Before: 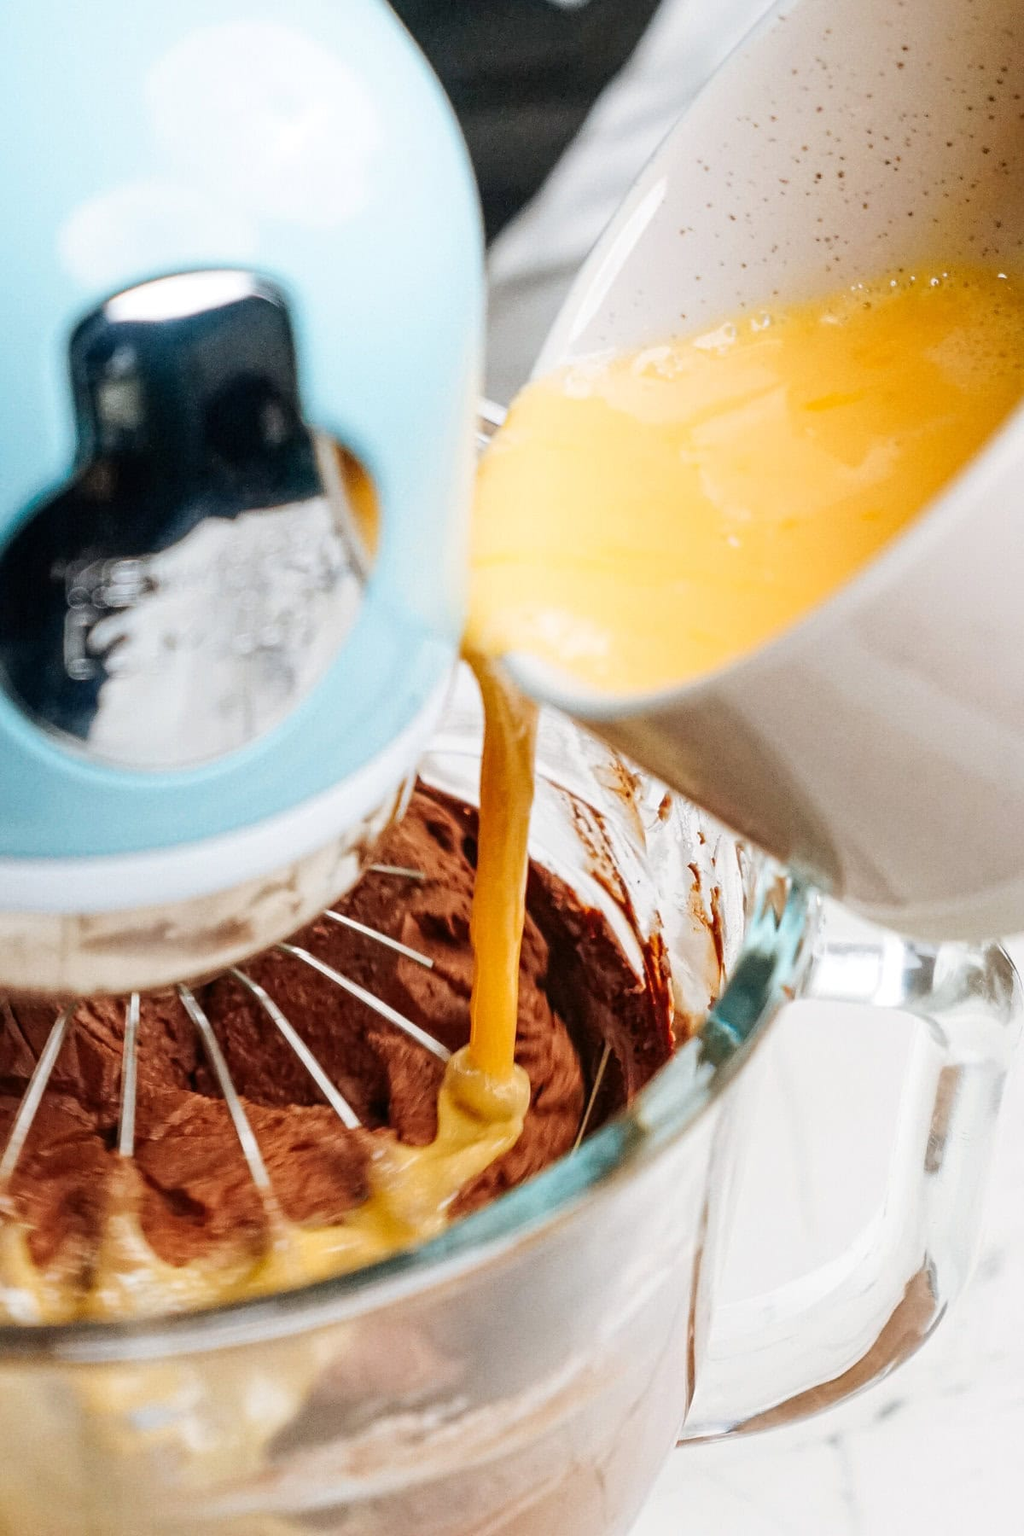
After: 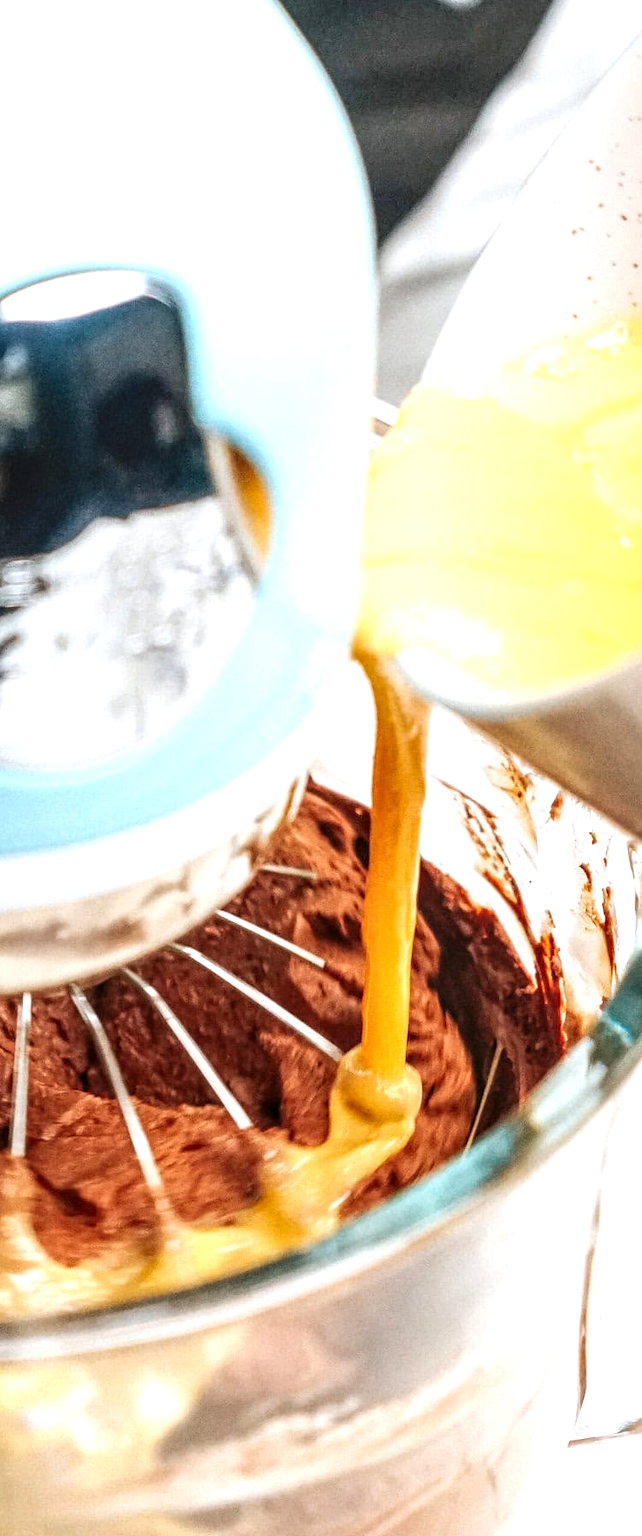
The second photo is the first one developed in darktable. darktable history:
exposure: exposure 0.64 EV, compensate highlight preservation false
crop: left 10.644%, right 26.528%
local contrast: on, module defaults
